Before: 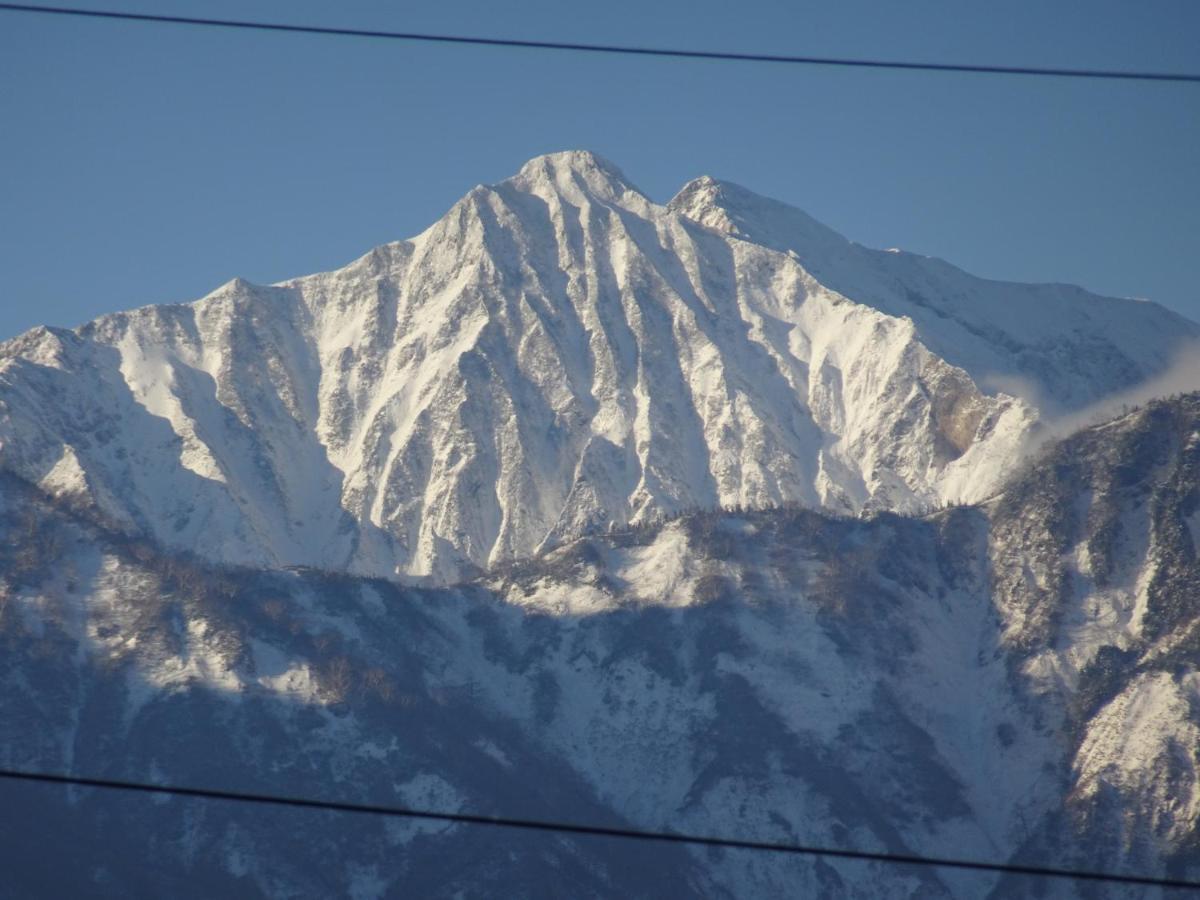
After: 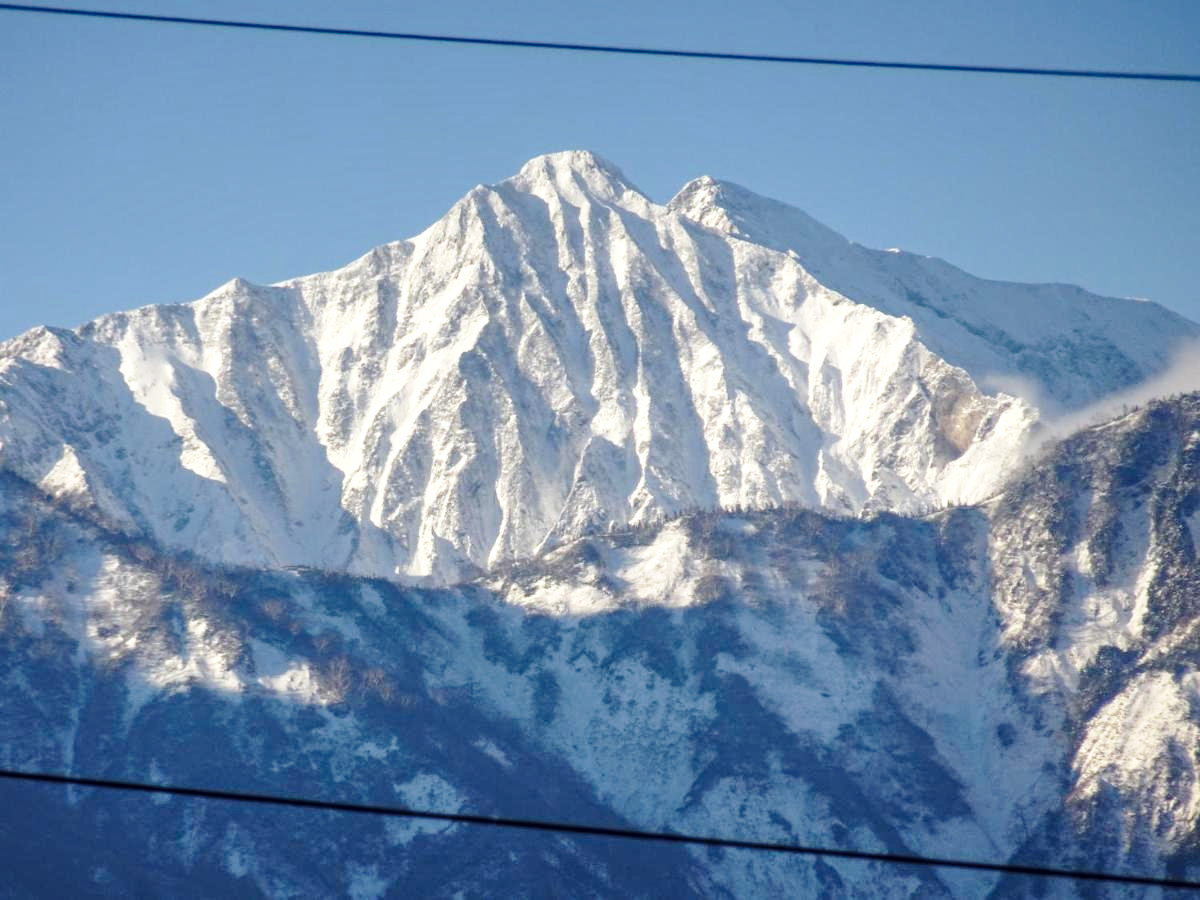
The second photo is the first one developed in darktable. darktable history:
local contrast: on, module defaults
base curve: curves: ch0 [(0, 0) (0.028, 0.03) (0.121, 0.232) (0.46, 0.748) (0.859, 0.968) (1, 1)], preserve colors none
shadows and highlights: shadows 29.34, highlights -29.42, low approximation 0.01, soften with gaussian
